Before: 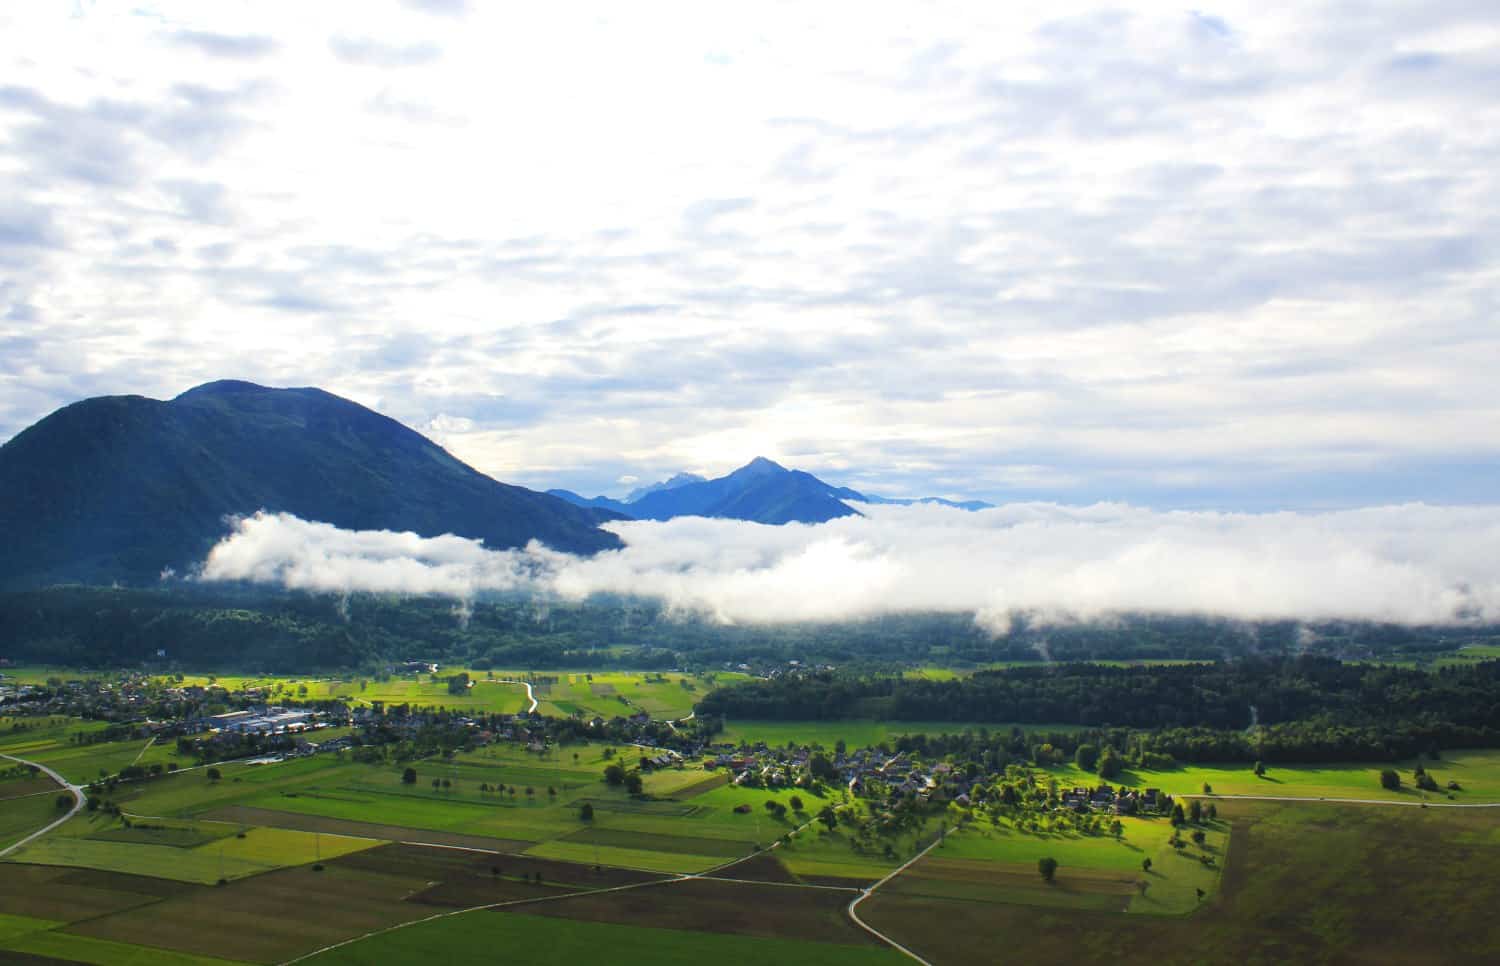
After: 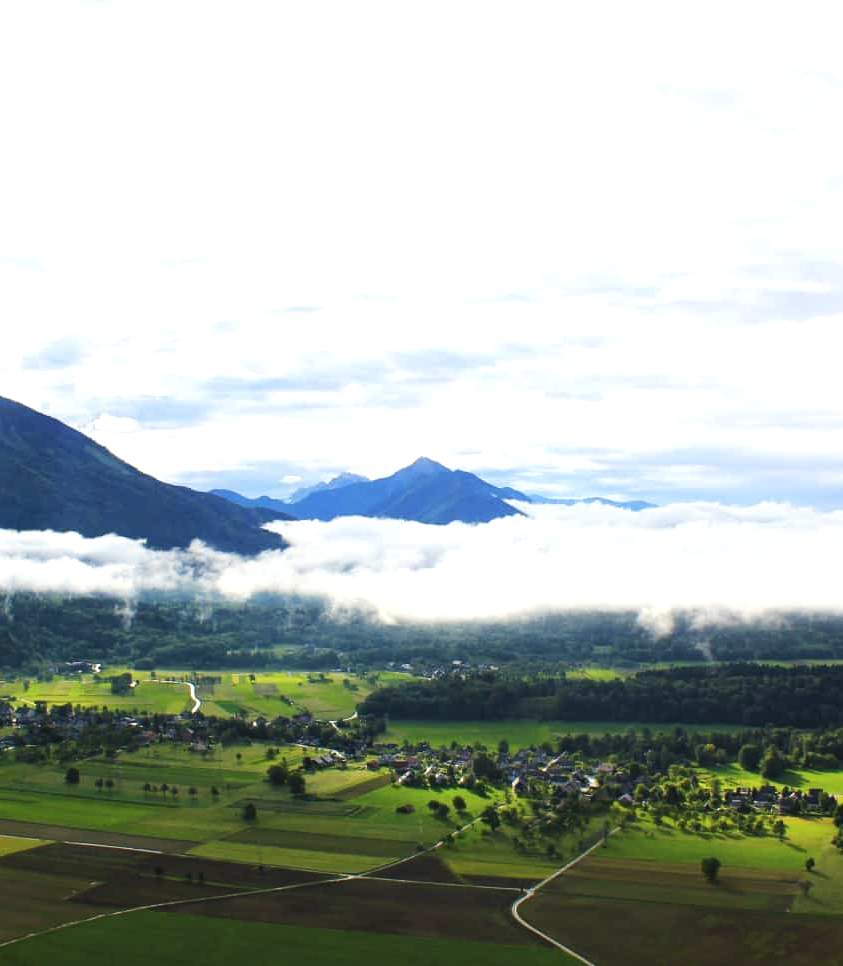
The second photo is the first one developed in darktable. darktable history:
tone equalizer: -8 EV -0.417 EV, -7 EV -0.389 EV, -6 EV -0.333 EV, -5 EV -0.222 EV, -3 EV 0.222 EV, -2 EV 0.333 EV, -1 EV 0.389 EV, +0 EV 0.417 EV, edges refinement/feathering 500, mask exposure compensation -1.57 EV, preserve details no
crop and rotate: left 22.516%, right 21.234%
contrast brightness saturation: saturation -0.05
